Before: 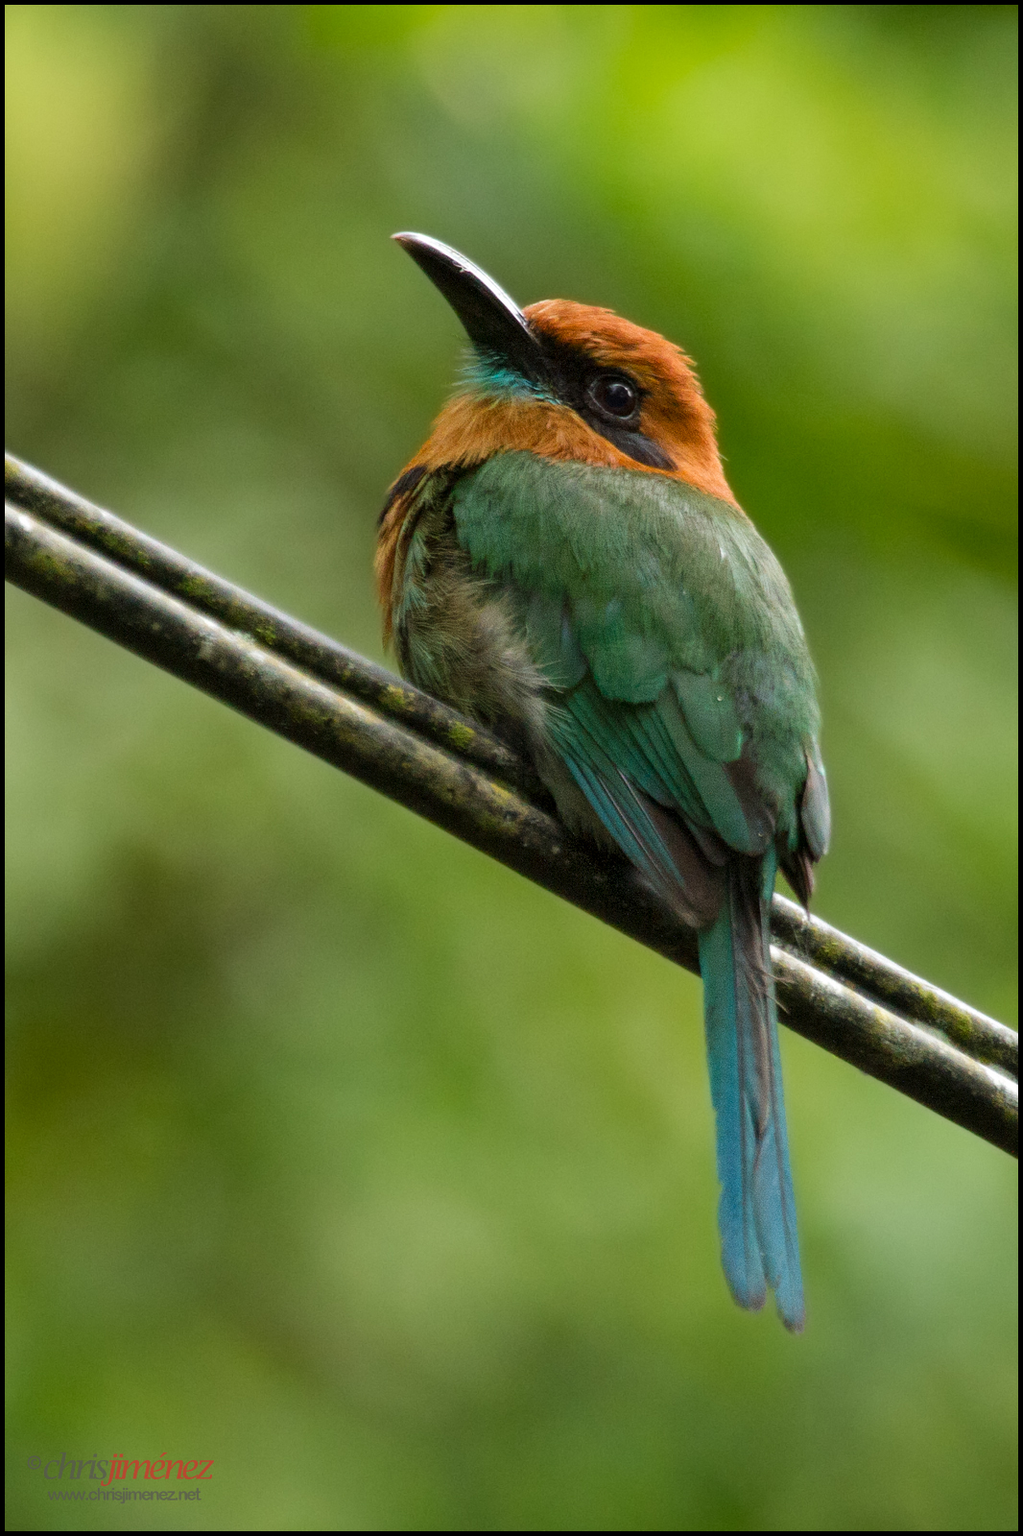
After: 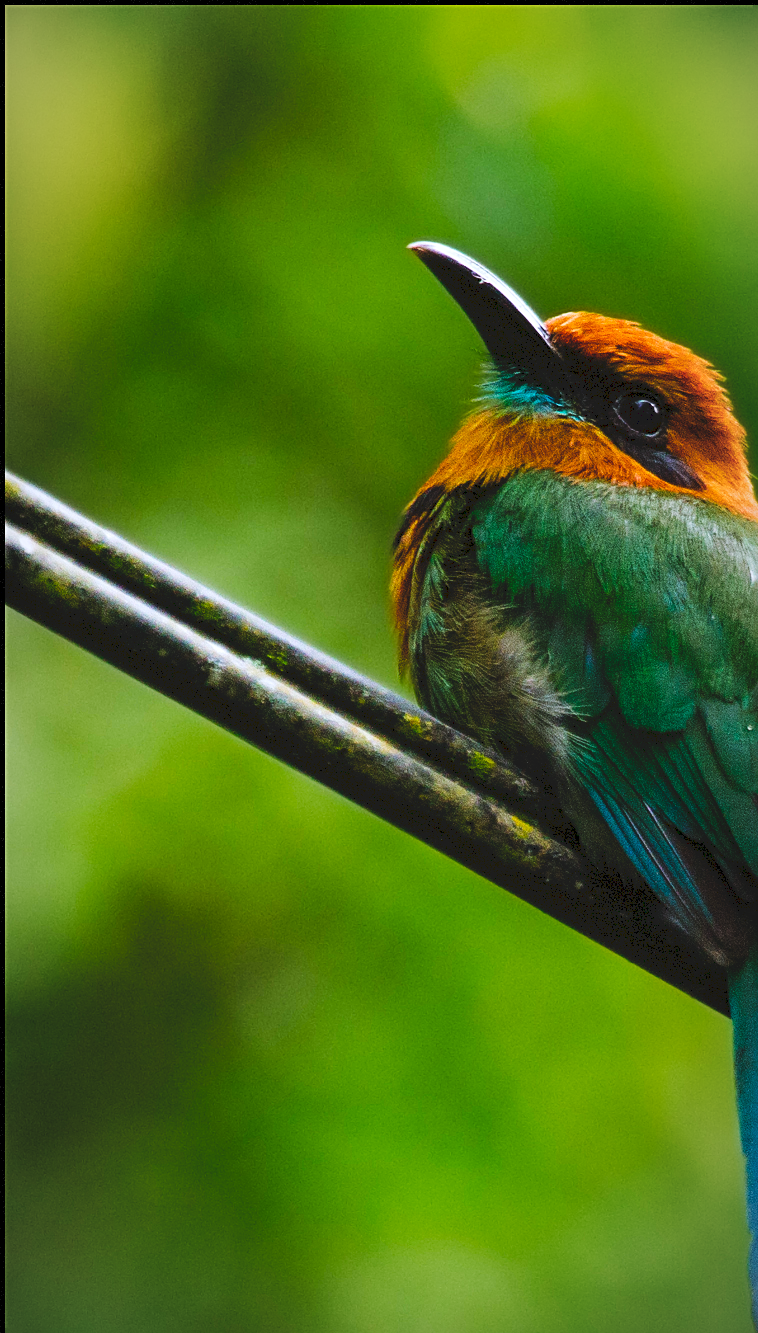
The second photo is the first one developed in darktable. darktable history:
crop: right 28.885%, bottom 16.626%
white balance: red 0.967, blue 1.119, emerald 0.756
color balance rgb: linear chroma grading › global chroma 10%, perceptual saturation grading › global saturation 30%, global vibrance 10%
tone curve: curves: ch0 [(0, 0) (0.003, 0.103) (0.011, 0.103) (0.025, 0.105) (0.044, 0.108) (0.069, 0.108) (0.1, 0.111) (0.136, 0.121) (0.177, 0.145) (0.224, 0.174) (0.277, 0.223) (0.335, 0.289) (0.399, 0.374) (0.468, 0.47) (0.543, 0.579) (0.623, 0.687) (0.709, 0.787) (0.801, 0.879) (0.898, 0.942) (1, 1)], preserve colors none
sharpen: on, module defaults
vignetting: fall-off radius 70%, automatic ratio true
